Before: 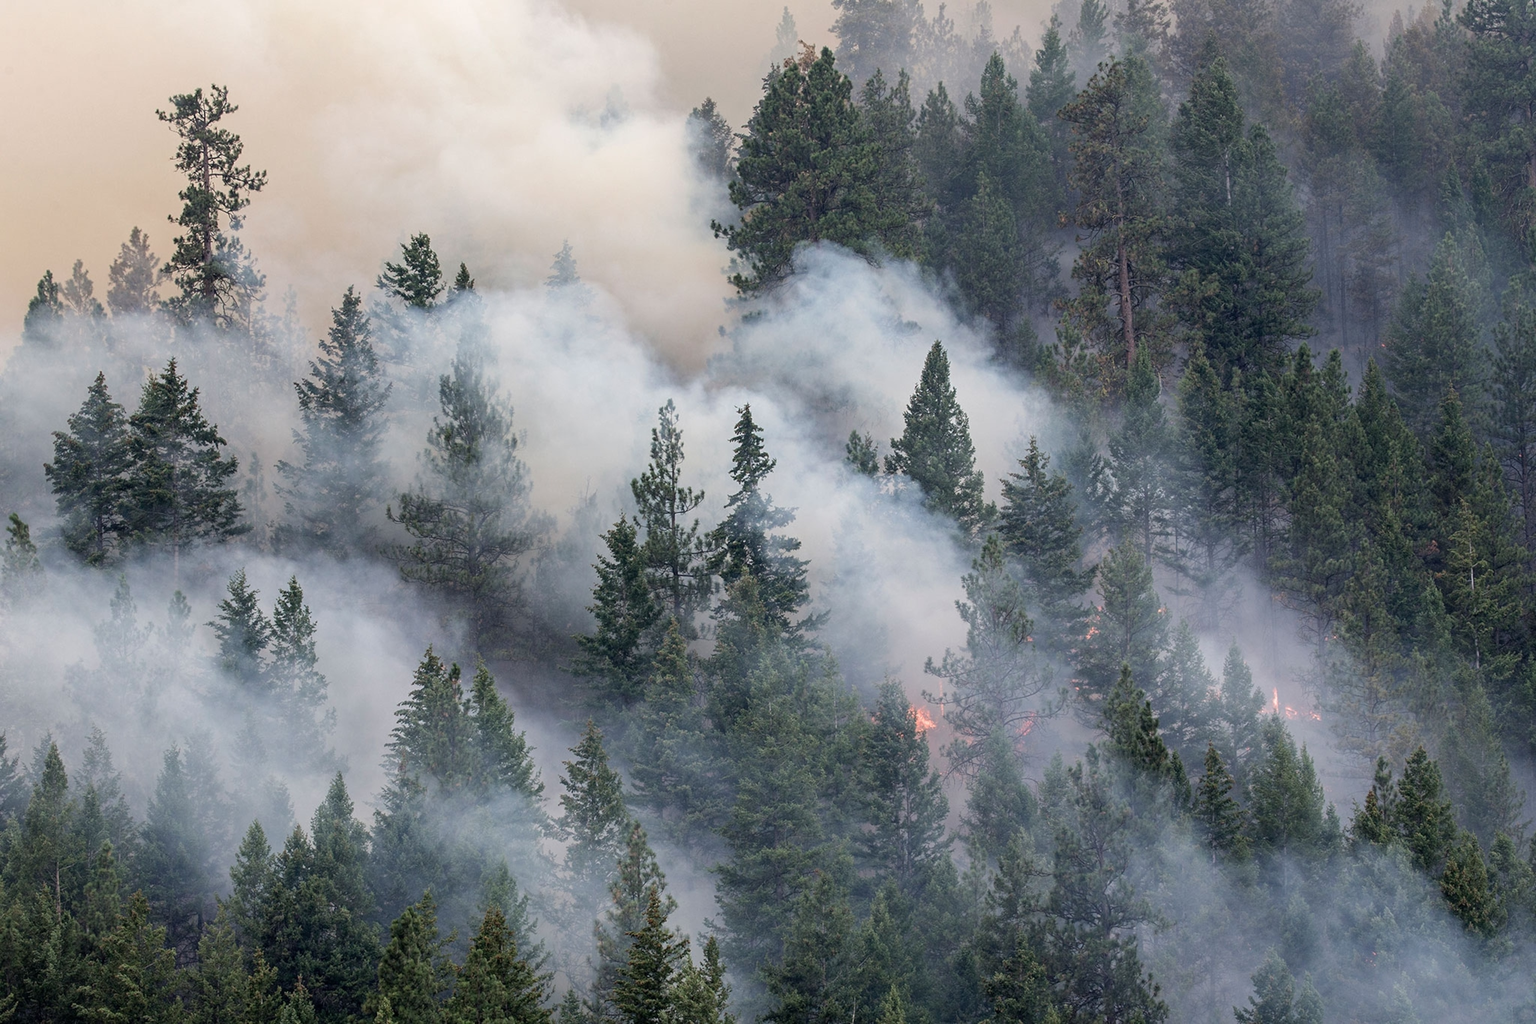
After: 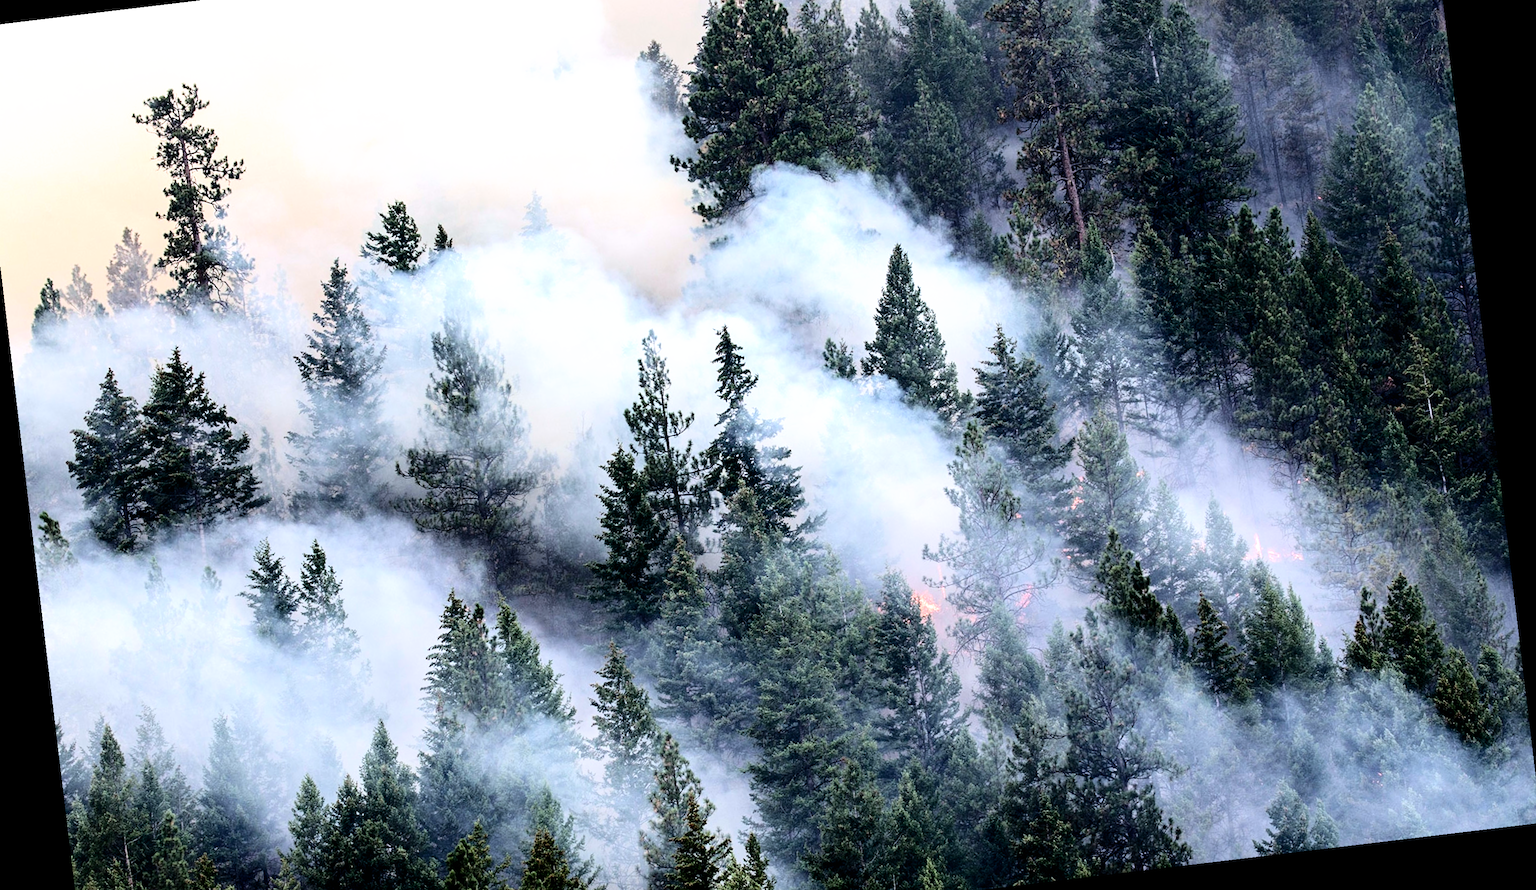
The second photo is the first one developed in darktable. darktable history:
filmic rgb: black relative exposure -8.2 EV, white relative exposure 2.2 EV, threshold 3 EV, hardness 7.11, latitude 85.74%, contrast 1.696, highlights saturation mix -4%, shadows ↔ highlights balance -2.69%, preserve chrominance no, color science v5 (2021), contrast in shadows safe, contrast in highlights safe, enable highlight reconstruction true
tone curve: curves: ch0 [(0, 0) (0.003, 0.003) (0.011, 0.01) (0.025, 0.023) (0.044, 0.041) (0.069, 0.064) (0.1, 0.094) (0.136, 0.143) (0.177, 0.205) (0.224, 0.281) (0.277, 0.367) (0.335, 0.457) (0.399, 0.542) (0.468, 0.629) (0.543, 0.711) (0.623, 0.788) (0.709, 0.863) (0.801, 0.912) (0.898, 0.955) (1, 1)], color space Lab, independent channels, preserve colors none
crop and rotate: left 1.814%, top 12.818%, right 0.25%, bottom 9.225%
white balance: red 0.976, blue 1.04
rotate and perspective: rotation -6.83°, automatic cropping off
